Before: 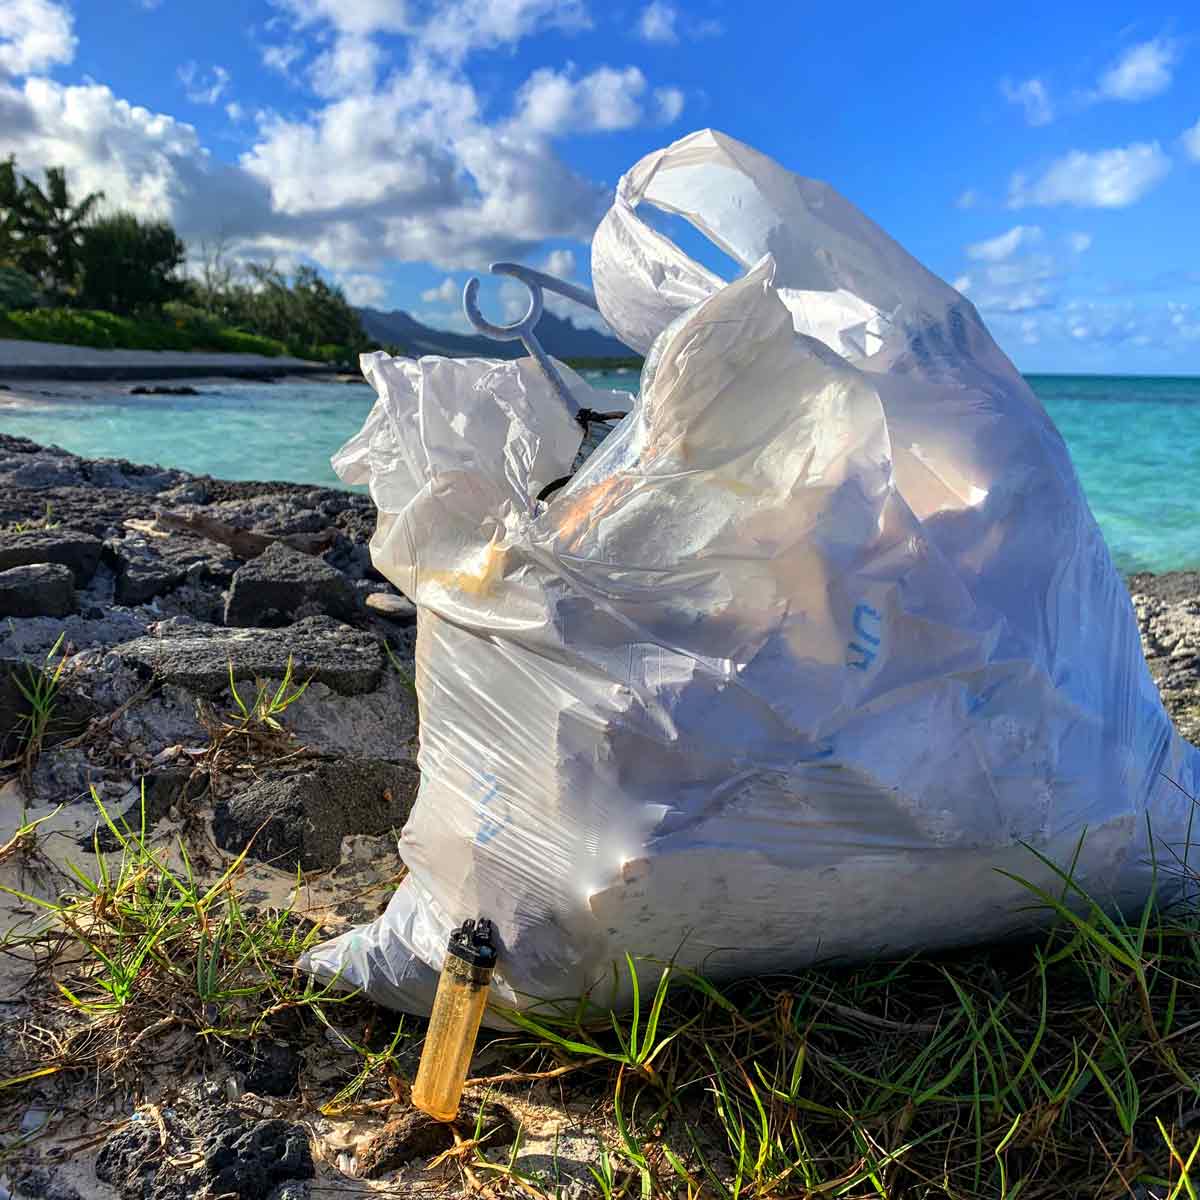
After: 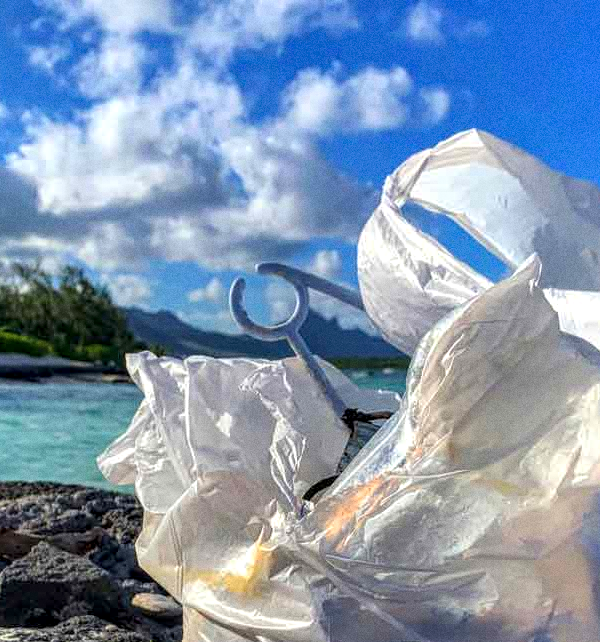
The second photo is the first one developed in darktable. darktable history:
crop: left 19.556%, right 30.401%, bottom 46.458%
color balance rgb: perceptual saturation grading › global saturation 30%, global vibrance 20%
grain: coarseness 0.09 ISO
color correction: saturation 0.8
local contrast: detail 130%
